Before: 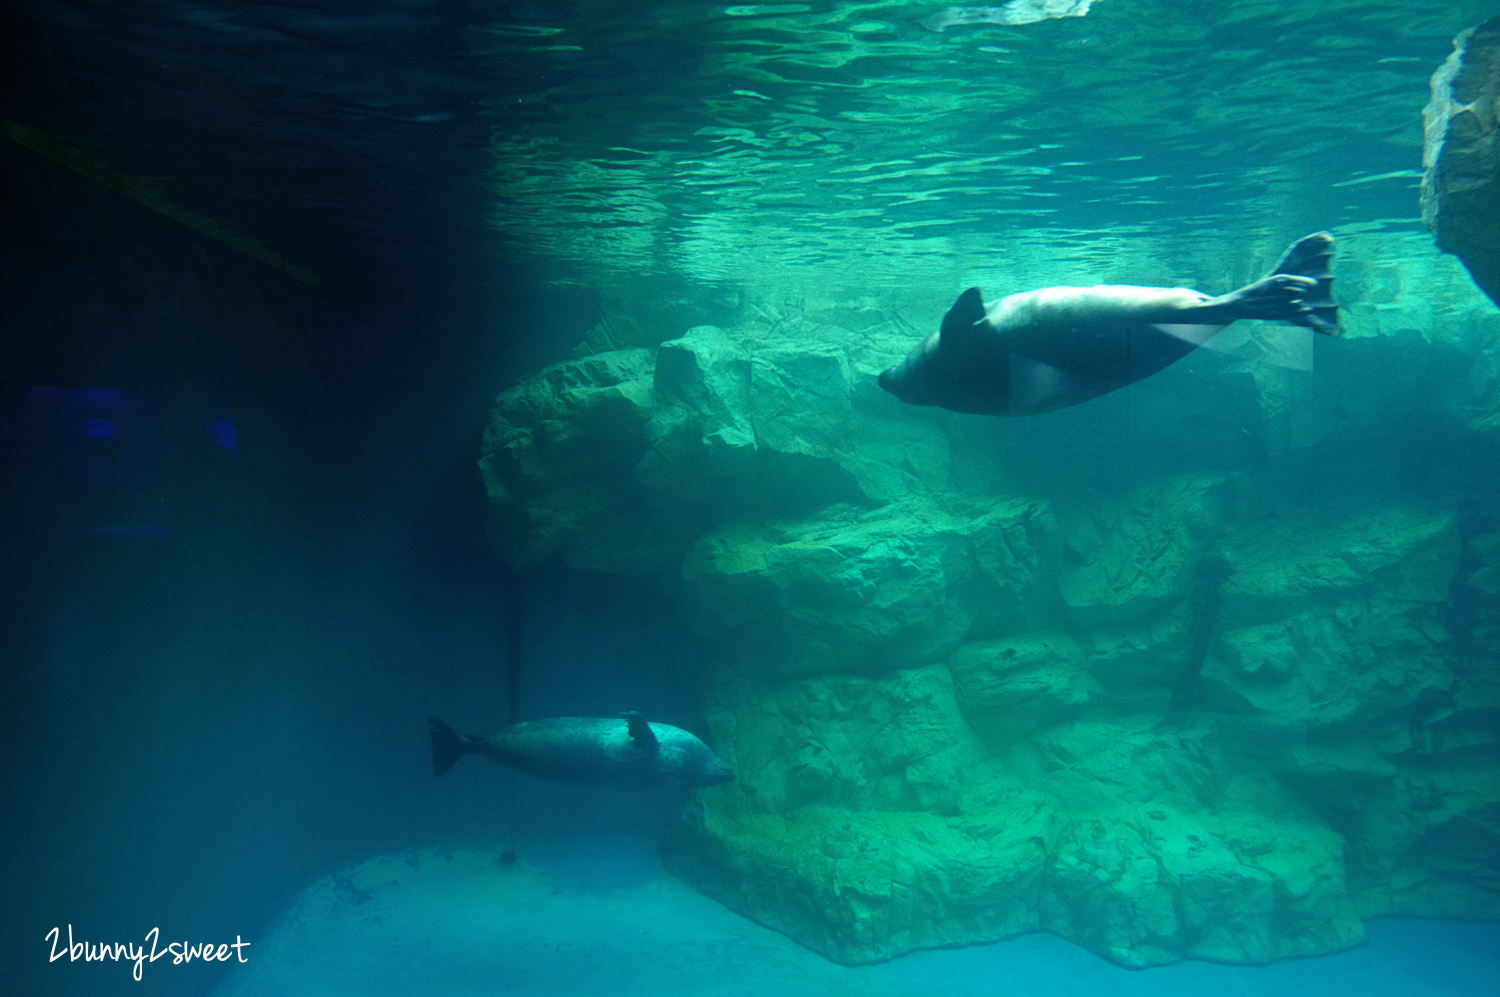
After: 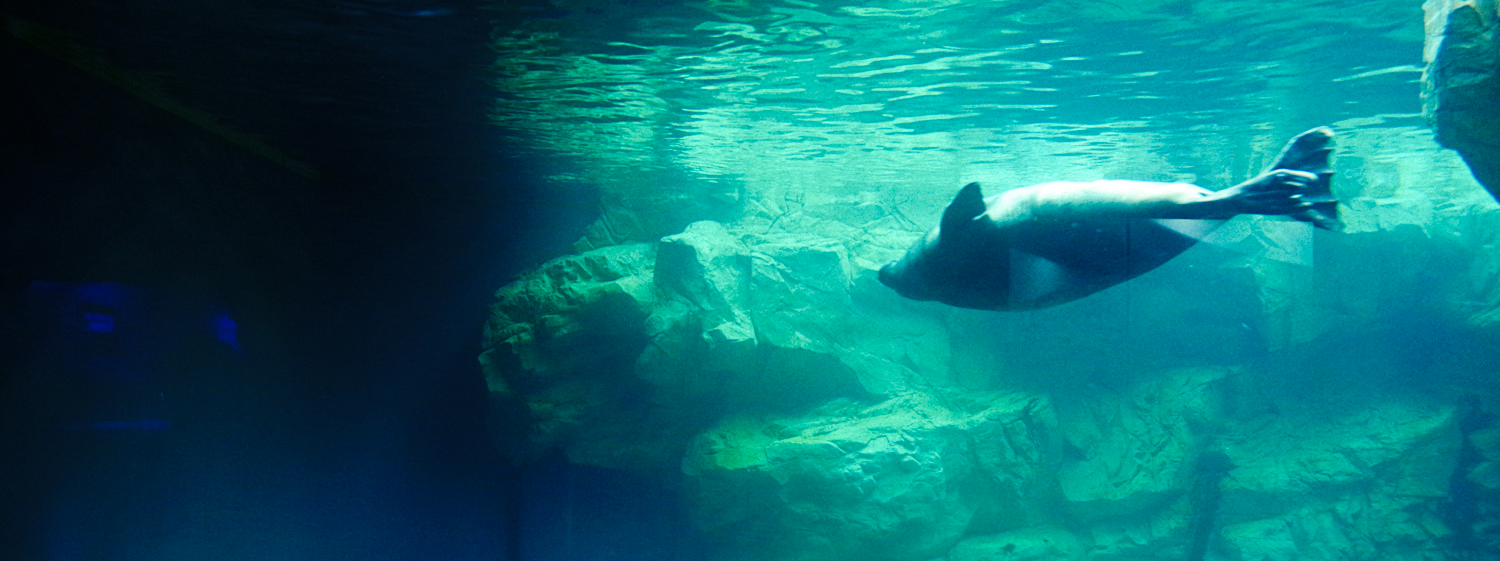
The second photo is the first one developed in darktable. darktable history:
crop and rotate: top 10.554%, bottom 33.082%
base curve: curves: ch0 [(0, 0) (0.036, 0.025) (0.121, 0.166) (0.206, 0.329) (0.605, 0.79) (1, 1)], preserve colors none
